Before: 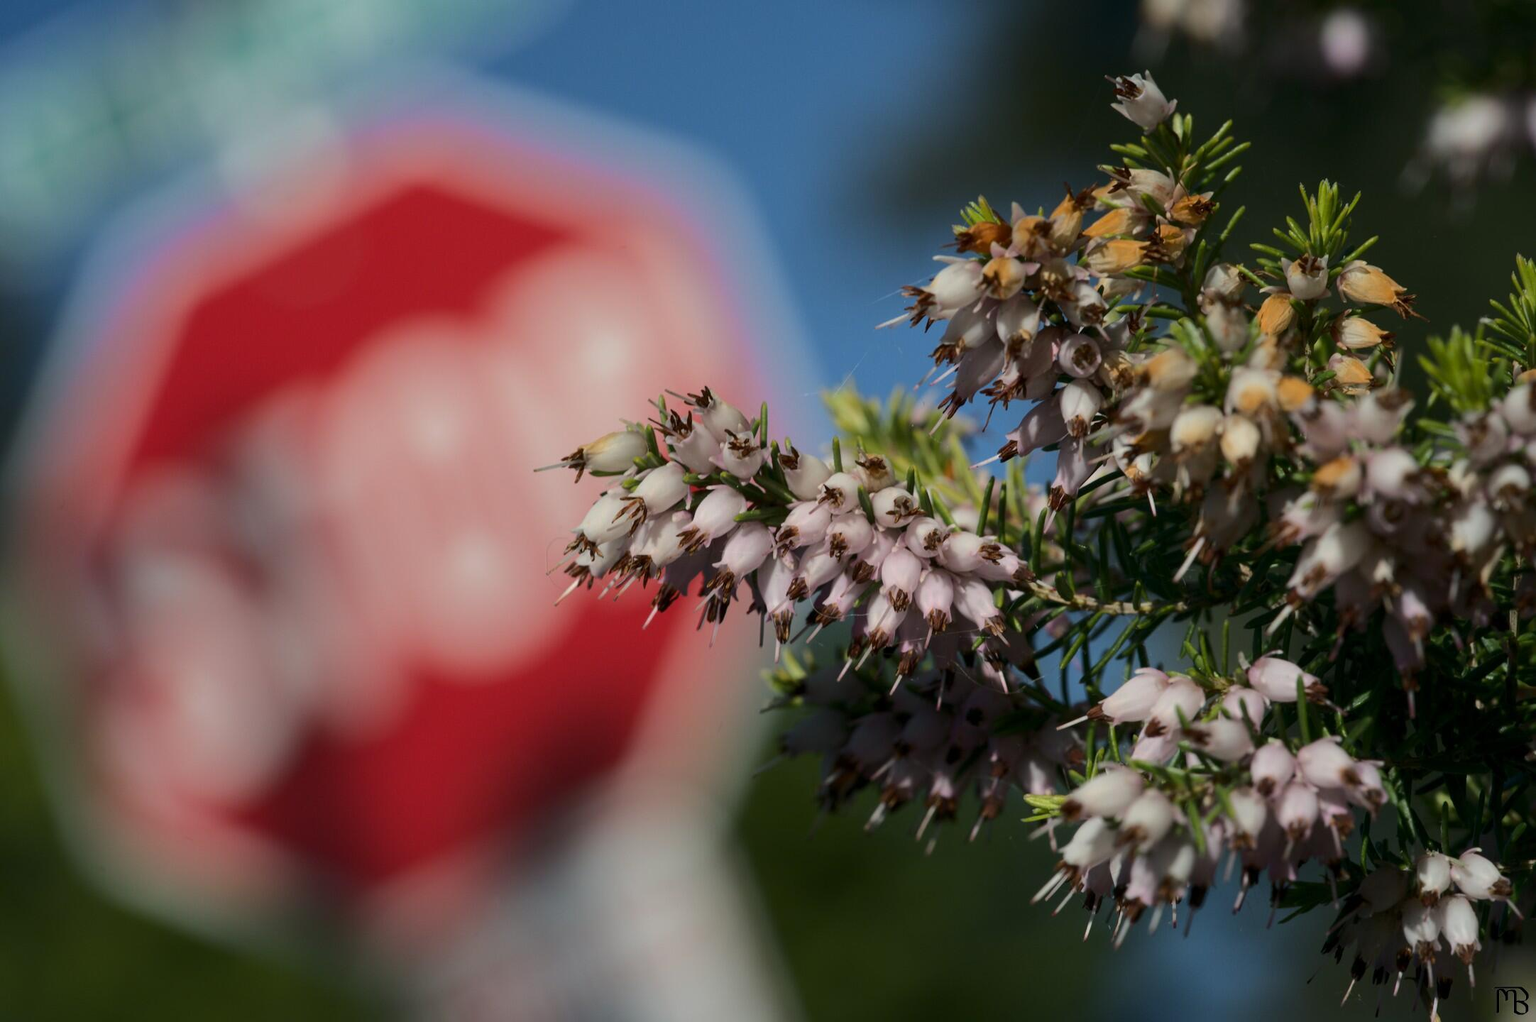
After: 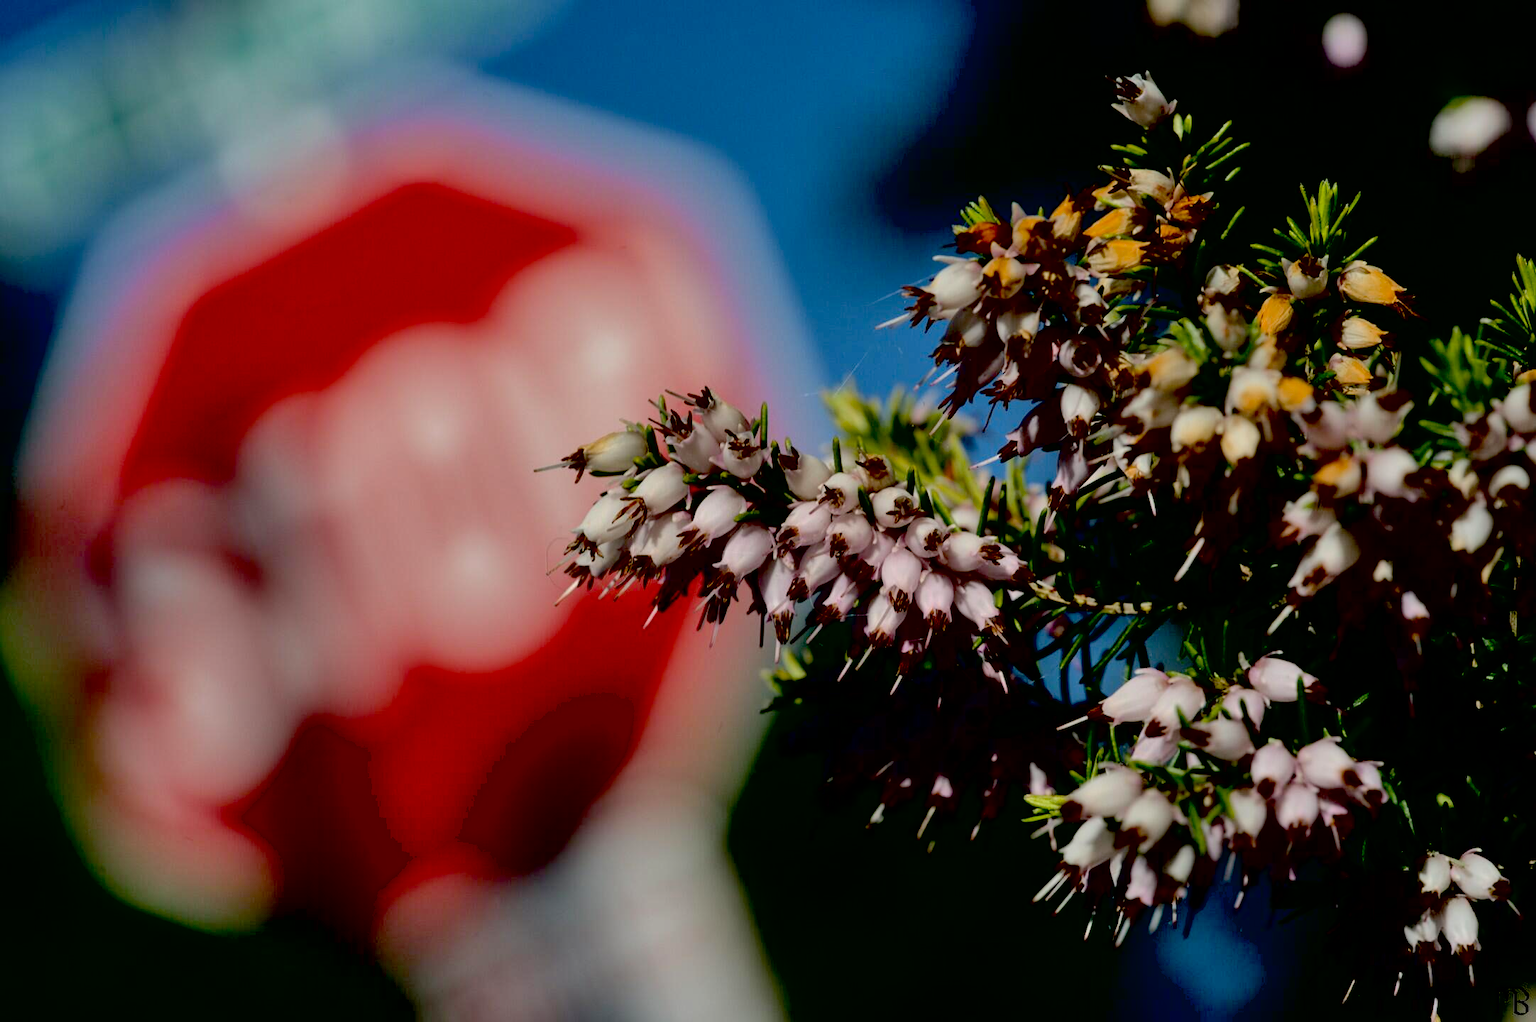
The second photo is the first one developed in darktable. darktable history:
local contrast: mode bilateral grid, contrast 19, coarseness 49, detail 119%, midtone range 0.2
shadows and highlights: shadows 30.65, highlights -62.54, soften with gaussian
exposure: black level correction 0.057, compensate exposure bias true, compensate highlight preservation false
